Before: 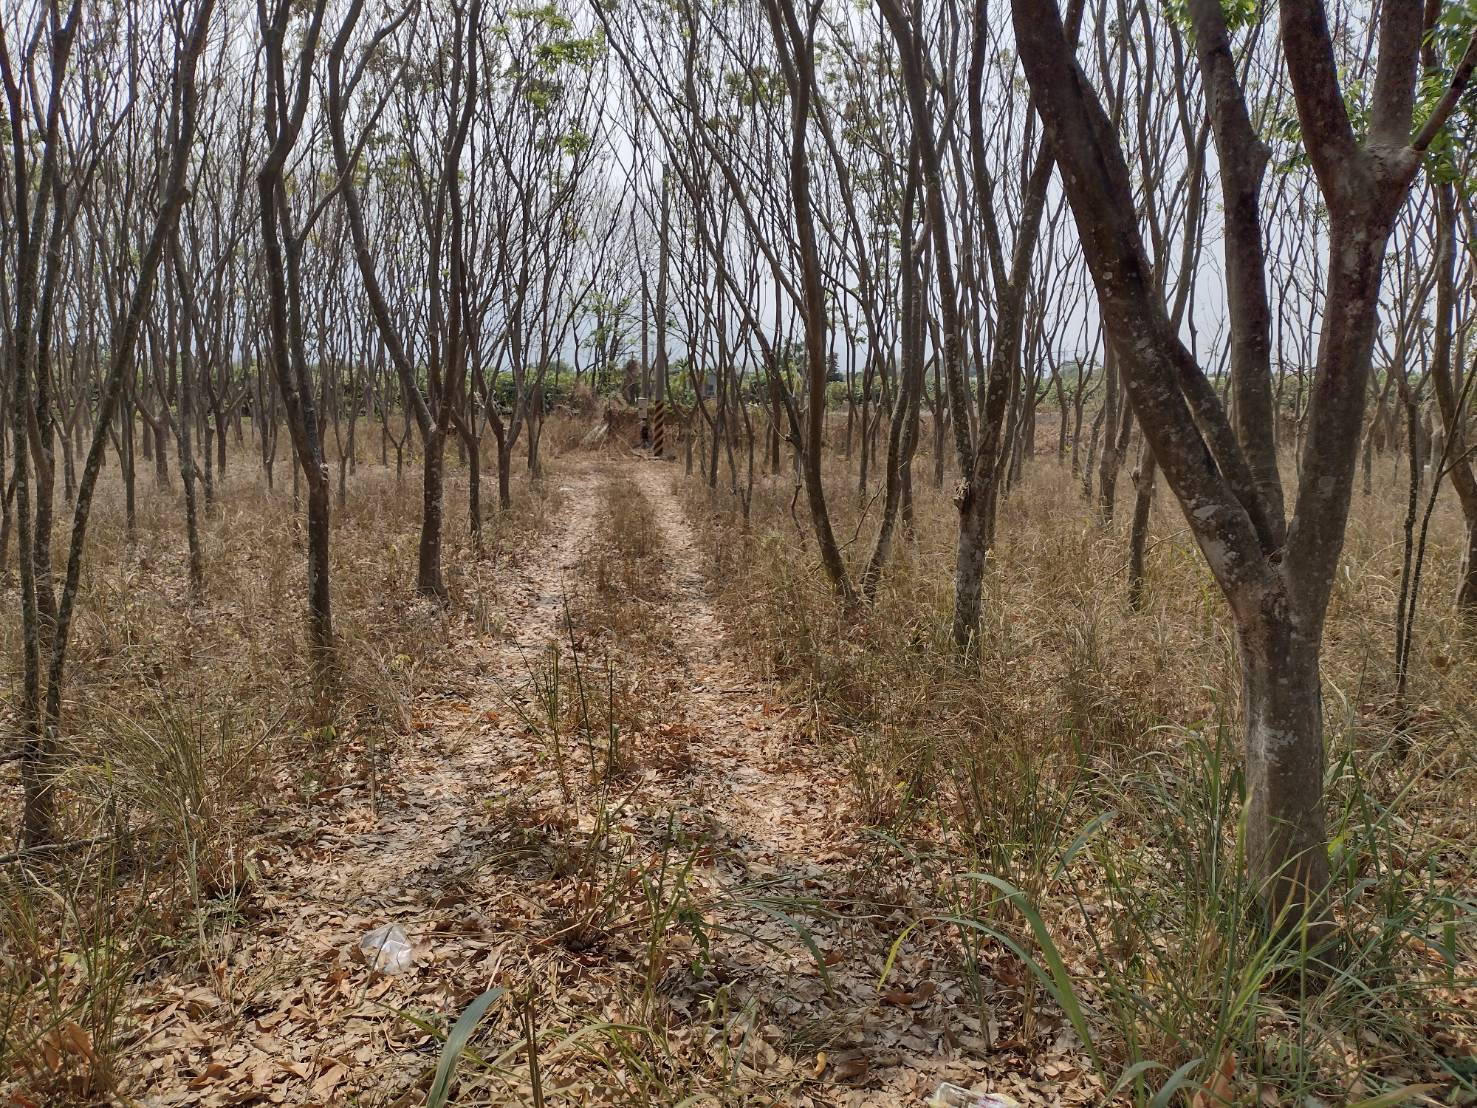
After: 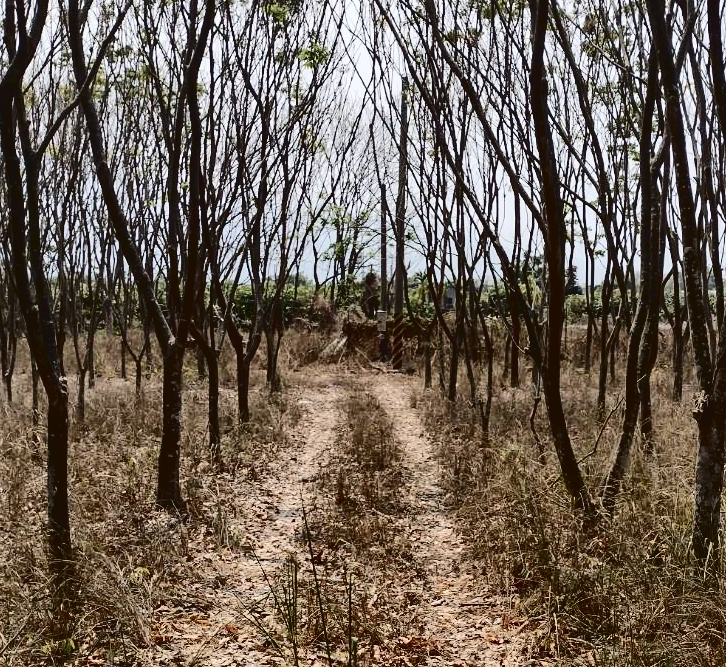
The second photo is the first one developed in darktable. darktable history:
tone curve: curves: ch0 [(0, 0) (0.003, 0.048) (0.011, 0.048) (0.025, 0.048) (0.044, 0.049) (0.069, 0.048) (0.1, 0.052) (0.136, 0.071) (0.177, 0.109) (0.224, 0.157) (0.277, 0.233) (0.335, 0.32) (0.399, 0.404) (0.468, 0.496) (0.543, 0.582) (0.623, 0.653) (0.709, 0.738) (0.801, 0.811) (0.898, 0.895) (1, 1)], color space Lab, independent channels, preserve colors none
contrast brightness saturation: contrast 0.277
crop: left 17.728%, top 7.904%, right 33.105%, bottom 31.862%
